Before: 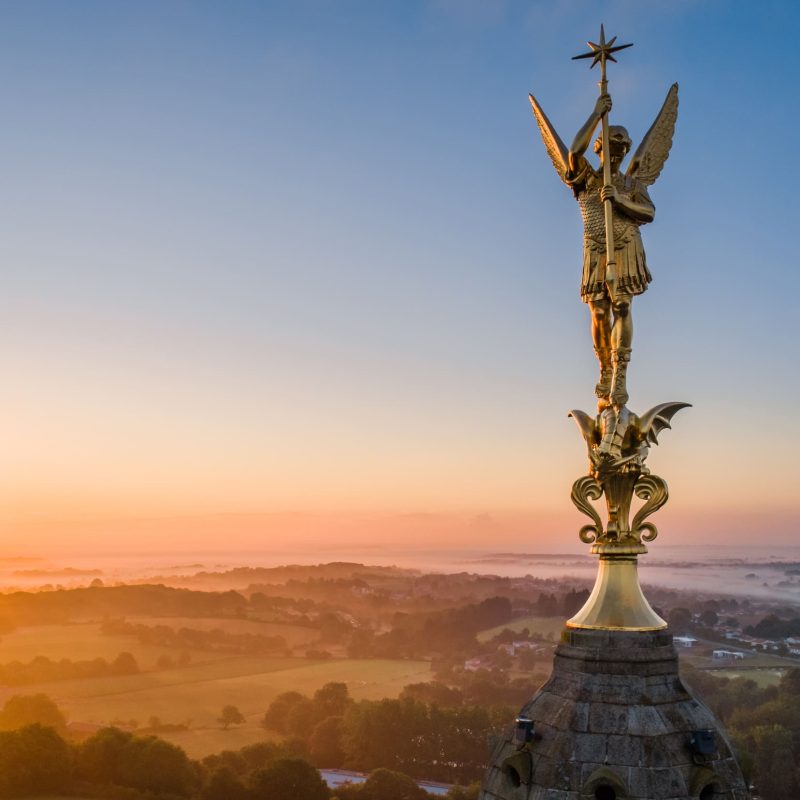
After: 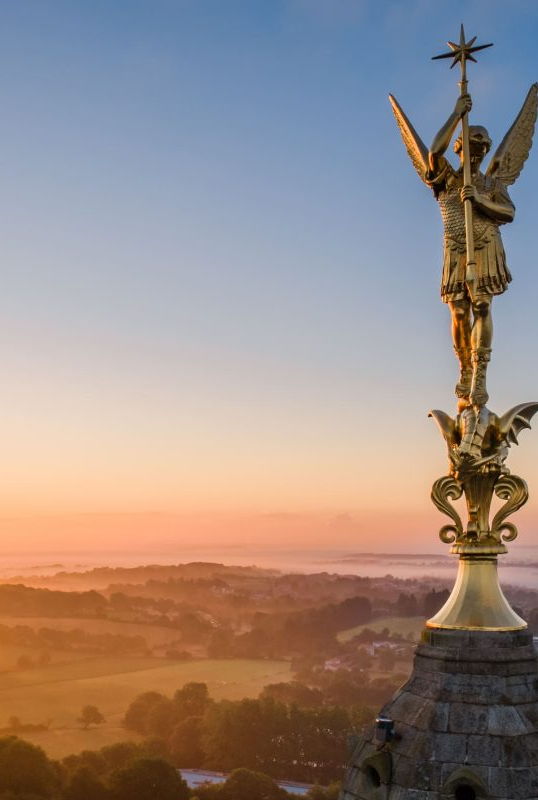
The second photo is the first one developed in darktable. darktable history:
crop and rotate: left 17.546%, right 15.115%
